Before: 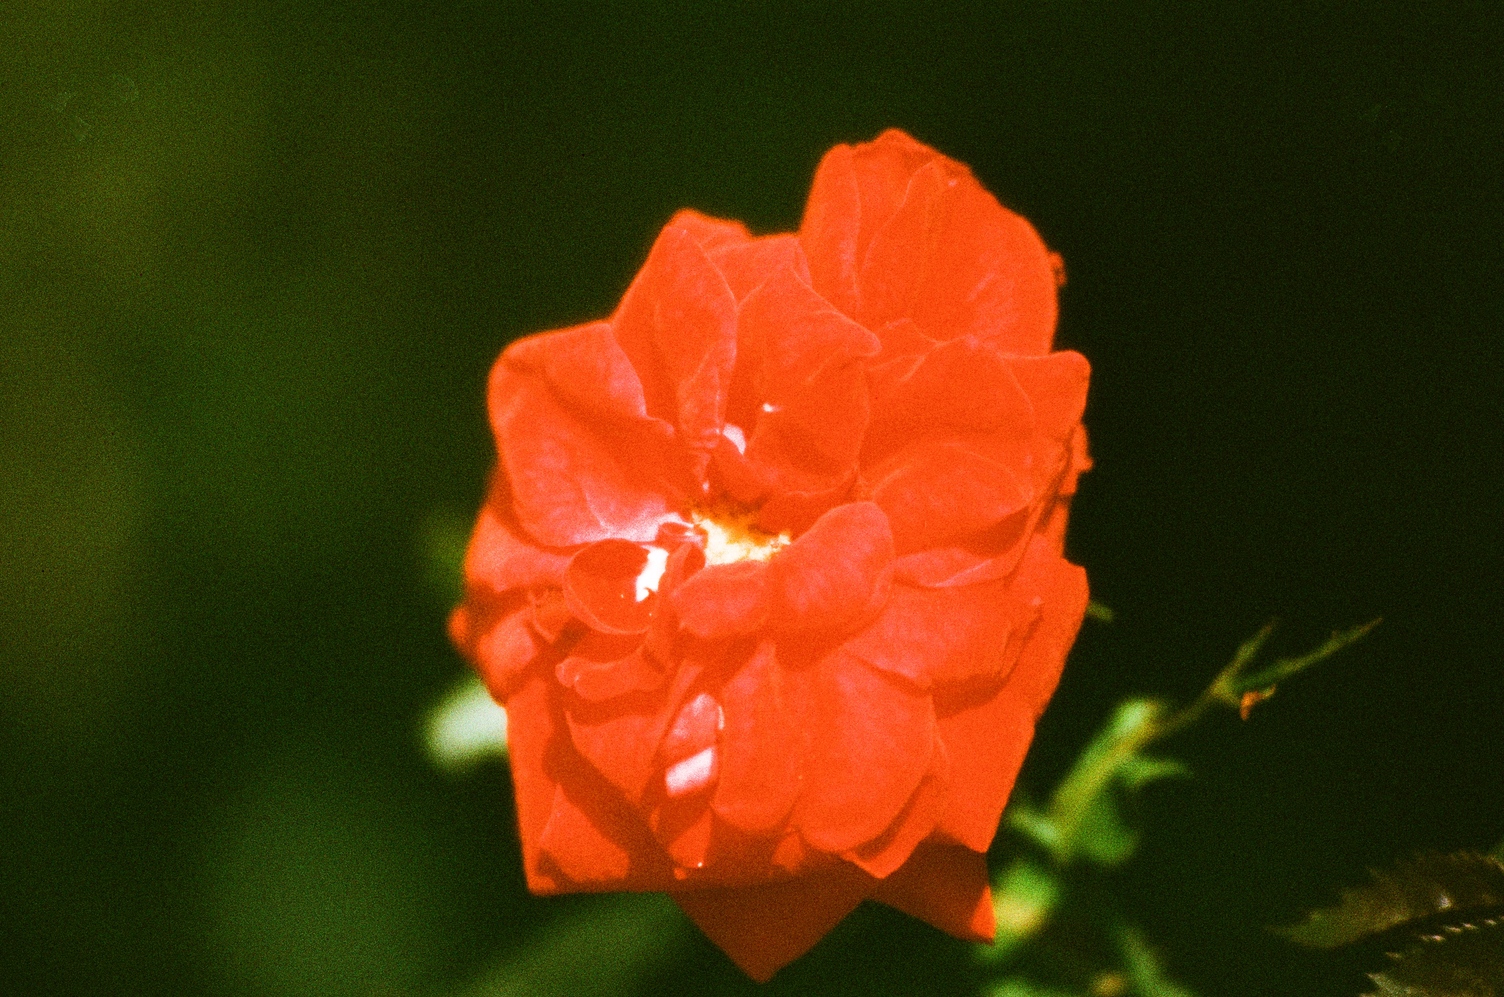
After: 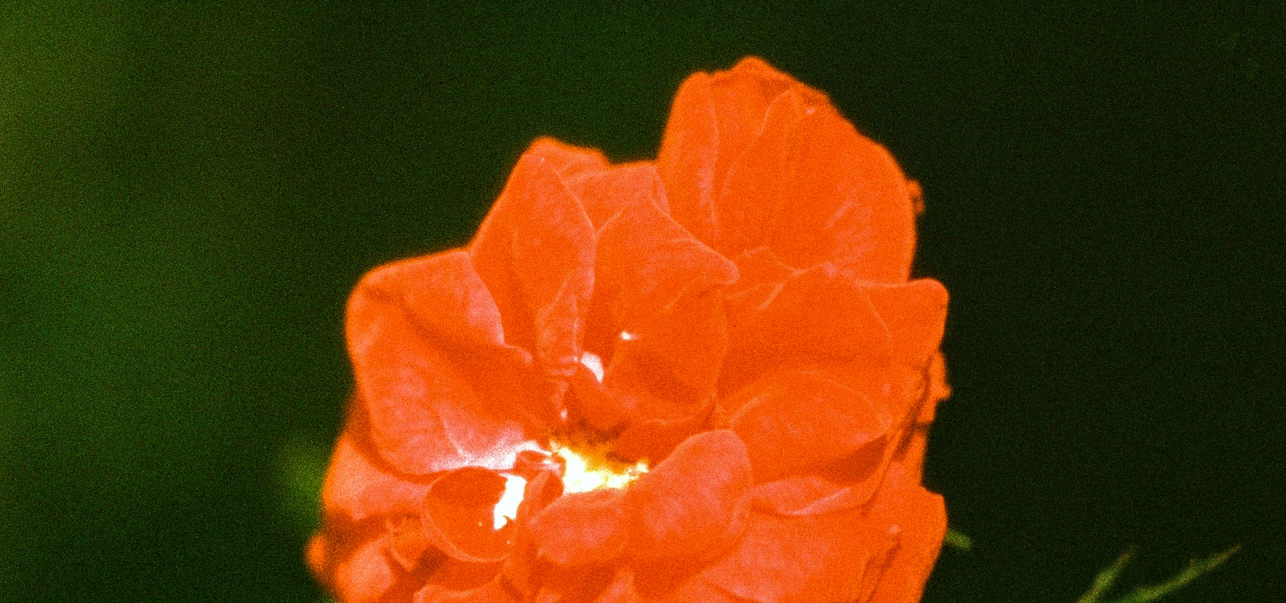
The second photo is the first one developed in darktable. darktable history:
local contrast: on, module defaults
crop and rotate: left 9.466%, top 7.222%, right 4.978%, bottom 32.271%
haze removal: compatibility mode true, adaptive false
color correction: highlights a* -8.5, highlights b* 3.47
